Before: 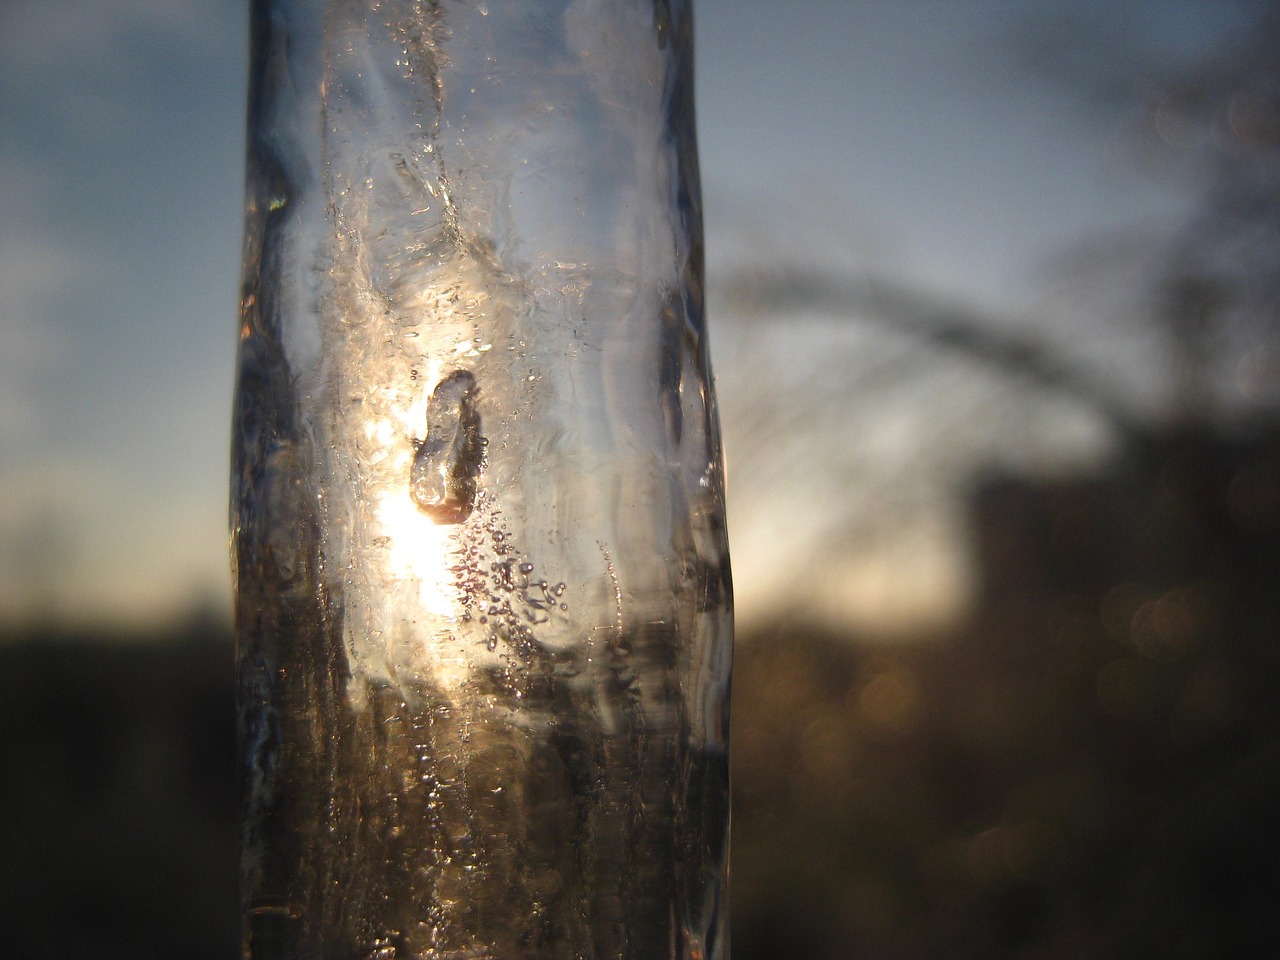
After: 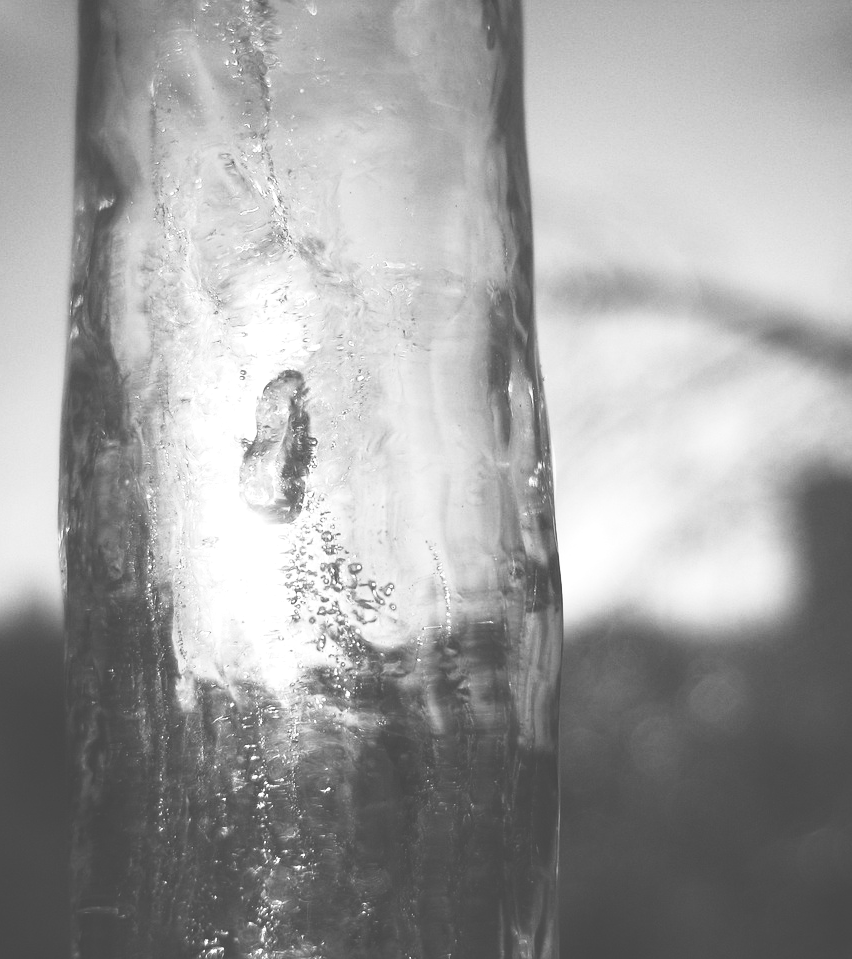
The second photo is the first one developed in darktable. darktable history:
velvia: on, module defaults
crop and rotate: left 13.368%, right 19.996%
contrast brightness saturation: contrast 0.212, brightness -0.112, saturation 0.211
color calibration: output gray [0.267, 0.423, 0.261, 0], gray › normalize channels true, illuminant custom, x 0.388, y 0.387, temperature 3810.57 K, gamut compression 0.025
base curve: curves: ch0 [(0, 0) (0.005, 0.002) (0.193, 0.295) (0.399, 0.664) (0.75, 0.928) (1, 1)]
color zones: curves: ch0 [(0, 0.278) (0.143, 0.5) (0.286, 0.5) (0.429, 0.5) (0.571, 0.5) (0.714, 0.5) (0.857, 0.5) (1, 0.5)]; ch1 [(0, 1) (0.143, 0.165) (0.286, 0) (0.429, 0) (0.571, 0) (0.714, 0) (0.857, 0.5) (1, 0.5)]; ch2 [(0, 0.508) (0.143, 0.5) (0.286, 0.5) (0.429, 0.5) (0.571, 0.5) (0.714, 0.5) (0.857, 0.5) (1, 0.5)]
local contrast: highlights 105%, shadows 98%, detail 119%, midtone range 0.2
exposure: black level correction -0.087, compensate exposure bias true, compensate highlight preservation false
